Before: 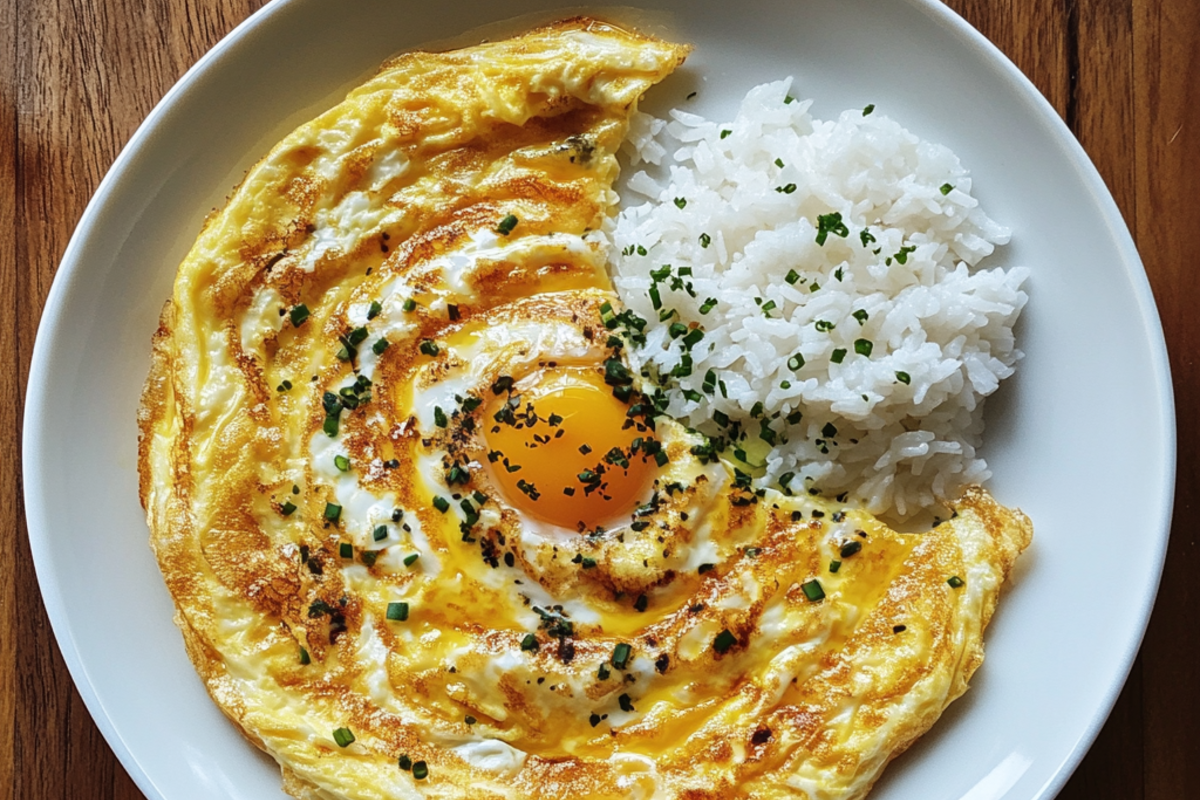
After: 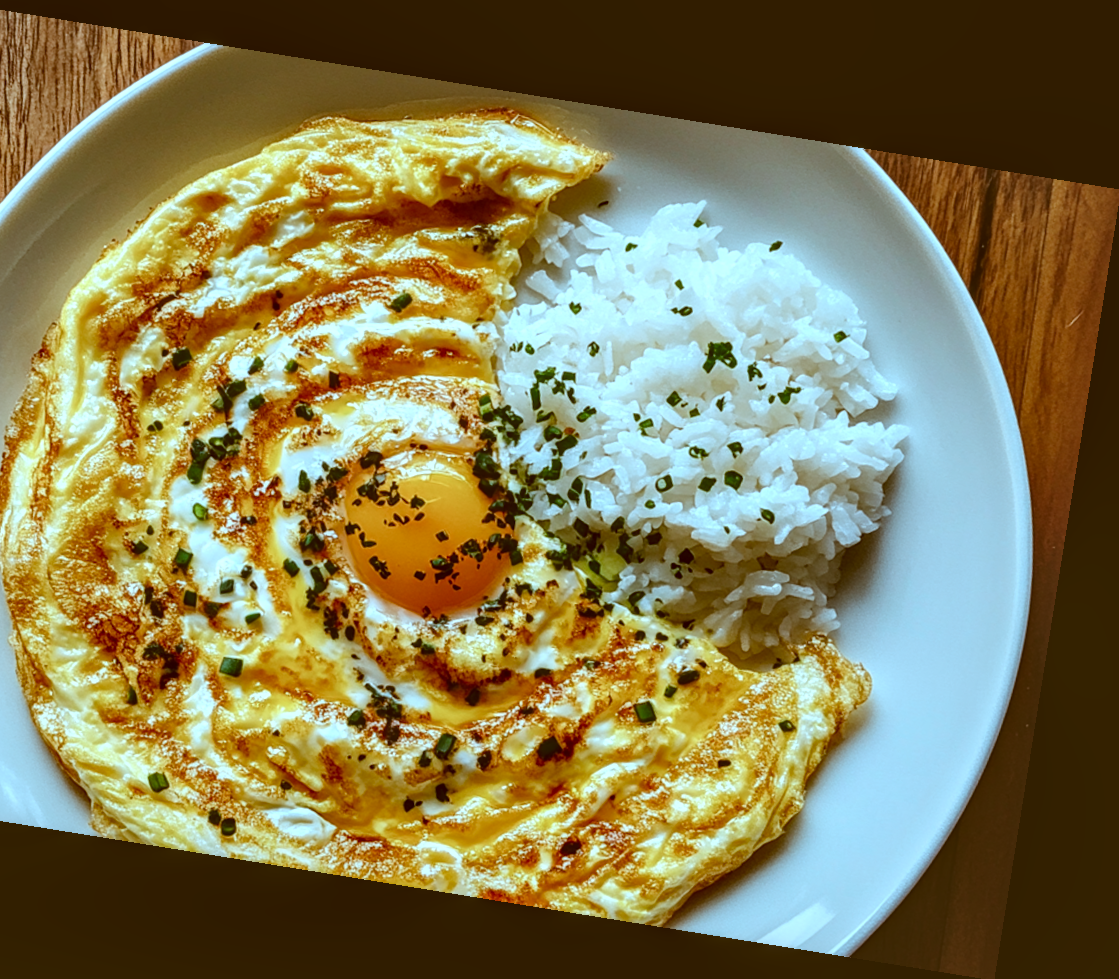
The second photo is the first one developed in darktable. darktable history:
crop and rotate: left 14.584%
exposure: black level correction -0.015, compensate highlight preservation false
rotate and perspective: rotation 9.12°, automatic cropping off
local contrast: highlights 25%, detail 150%
color correction: highlights a* -14.62, highlights b* -16.22, shadows a* 10.12, shadows b* 29.4
white balance: red 1.009, blue 1.027
color balance rgb: perceptual saturation grading › global saturation 20%, perceptual saturation grading › highlights -25%, perceptual saturation grading › shadows 25%
